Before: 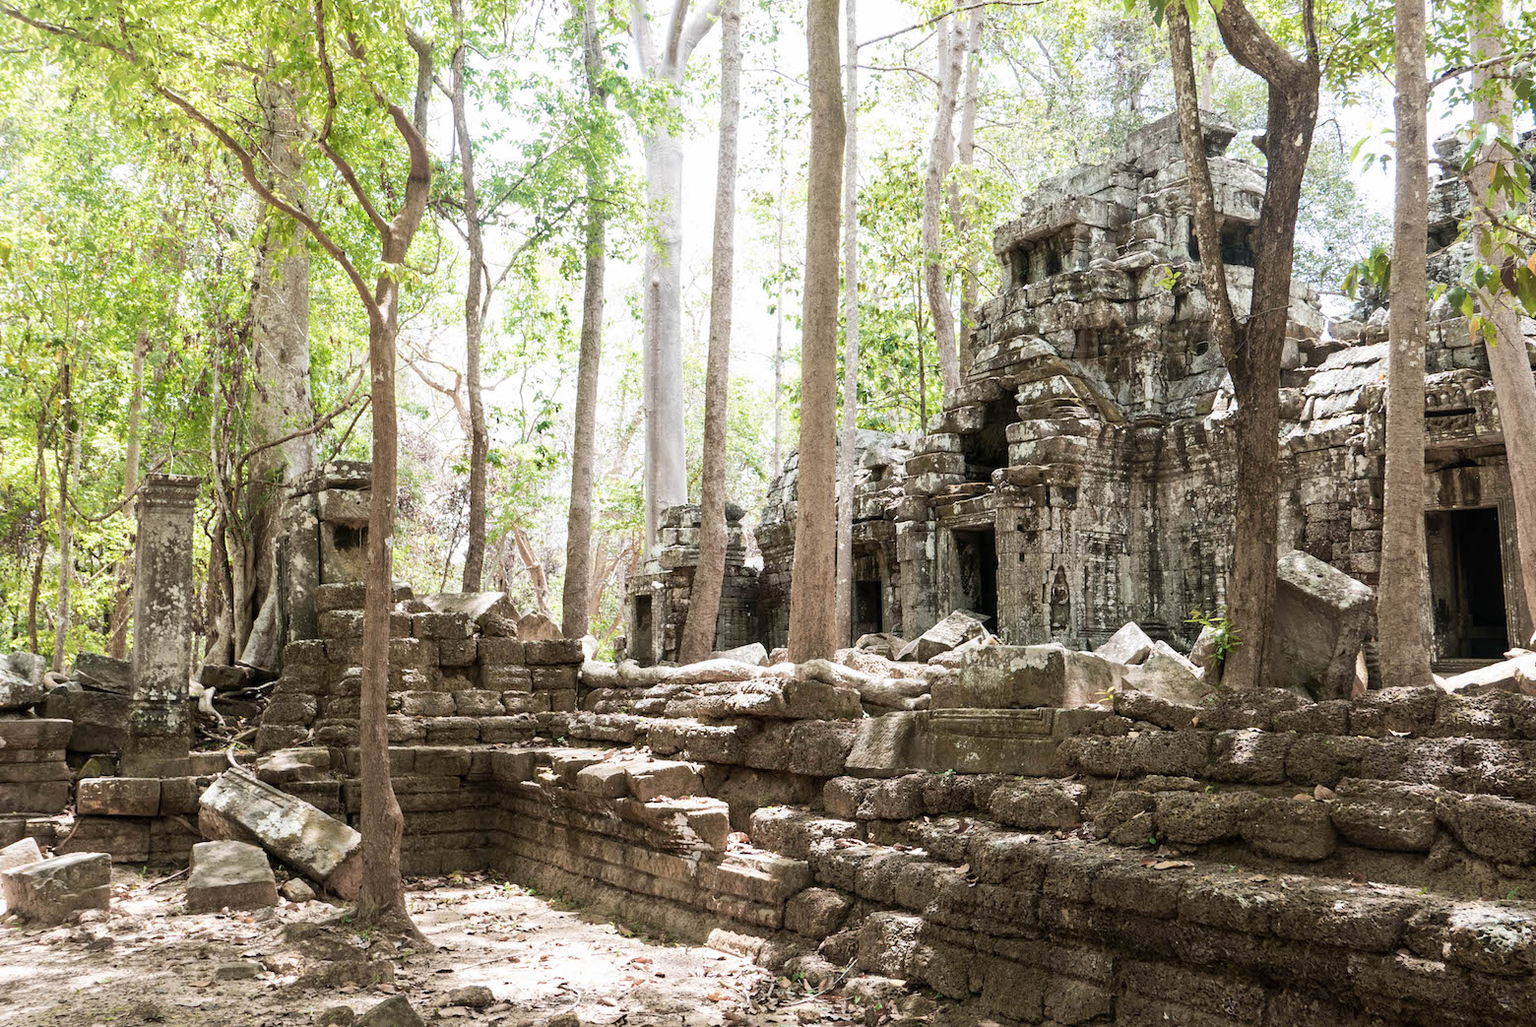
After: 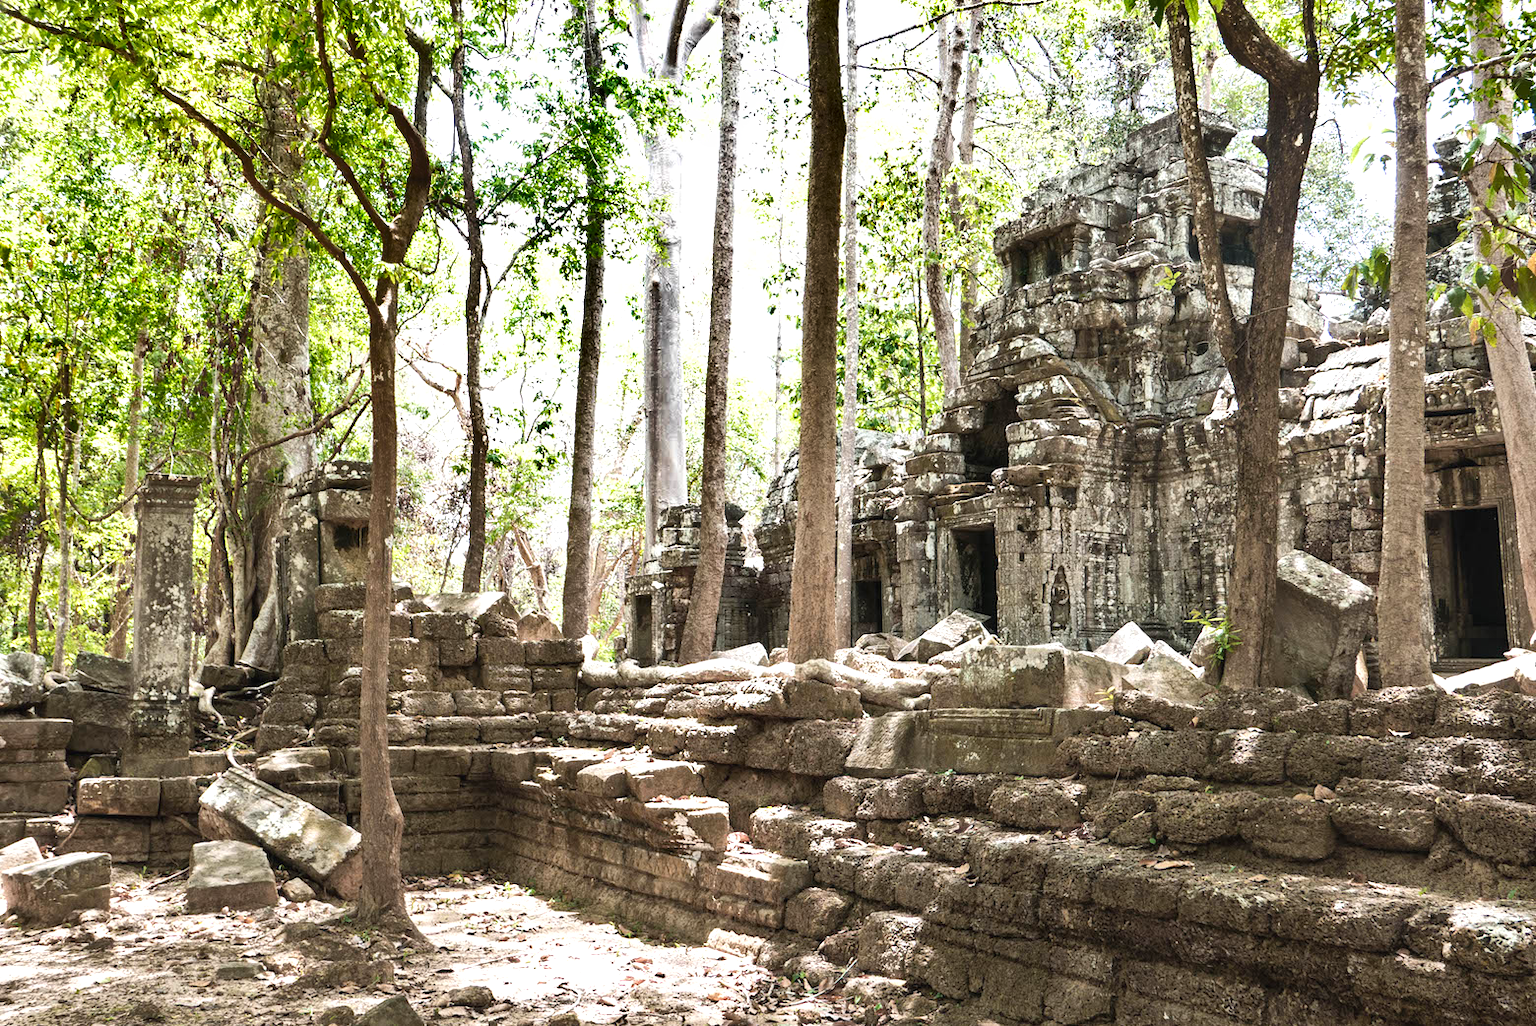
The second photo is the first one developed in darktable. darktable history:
shadows and highlights: white point adjustment -3.64, highlights -63.34, highlights color adjustment 42%, soften with gaussian
exposure: black level correction -0.002, exposure 0.54 EV, compensate highlight preservation false
